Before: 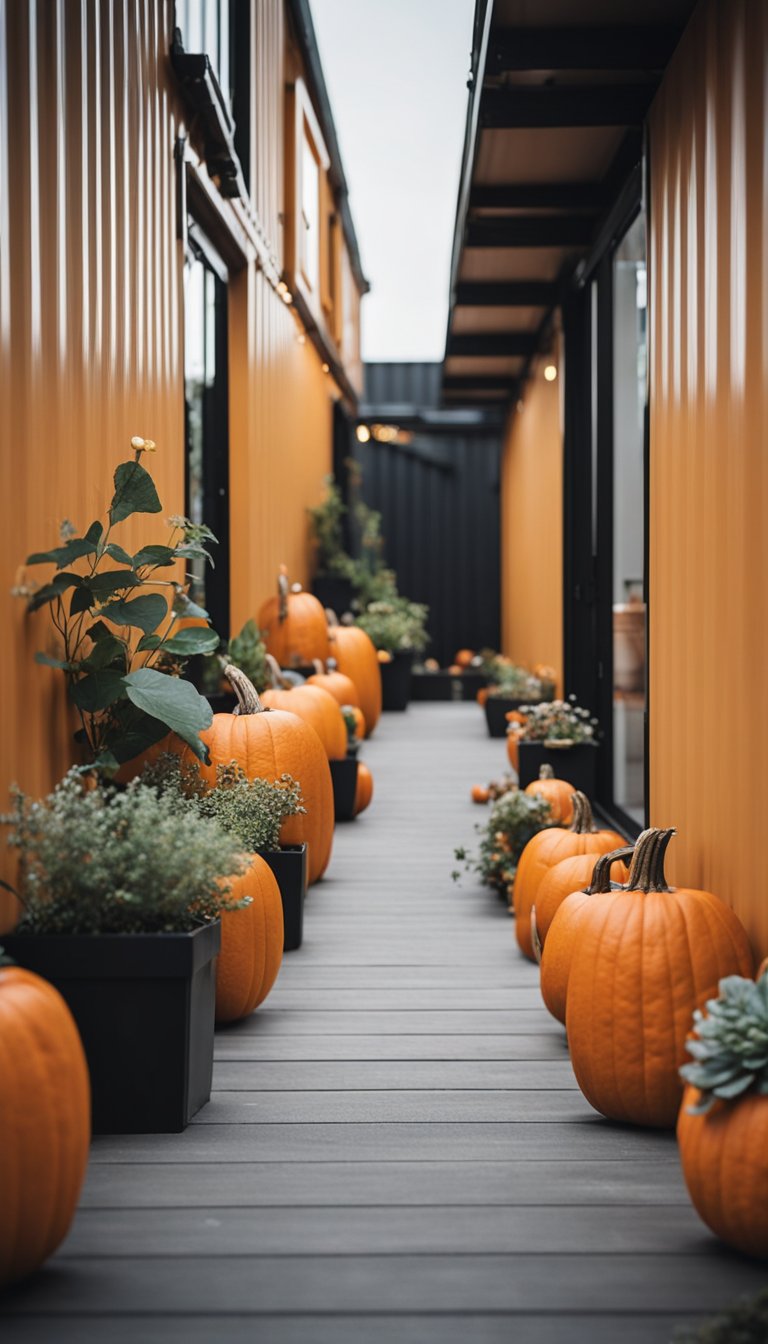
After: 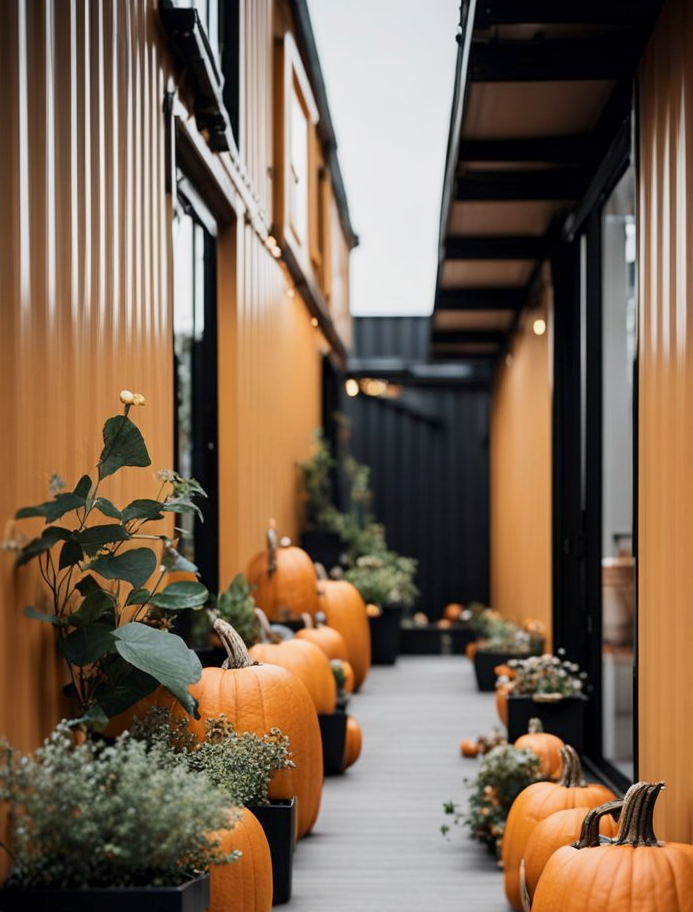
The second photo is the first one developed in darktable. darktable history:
contrast brightness saturation: contrast 0.15, brightness 0.05
exposure: black level correction 0.006, exposure -0.226 EV, compensate highlight preservation false
crop: left 1.509%, top 3.452%, right 7.696%, bottom 28.452%
